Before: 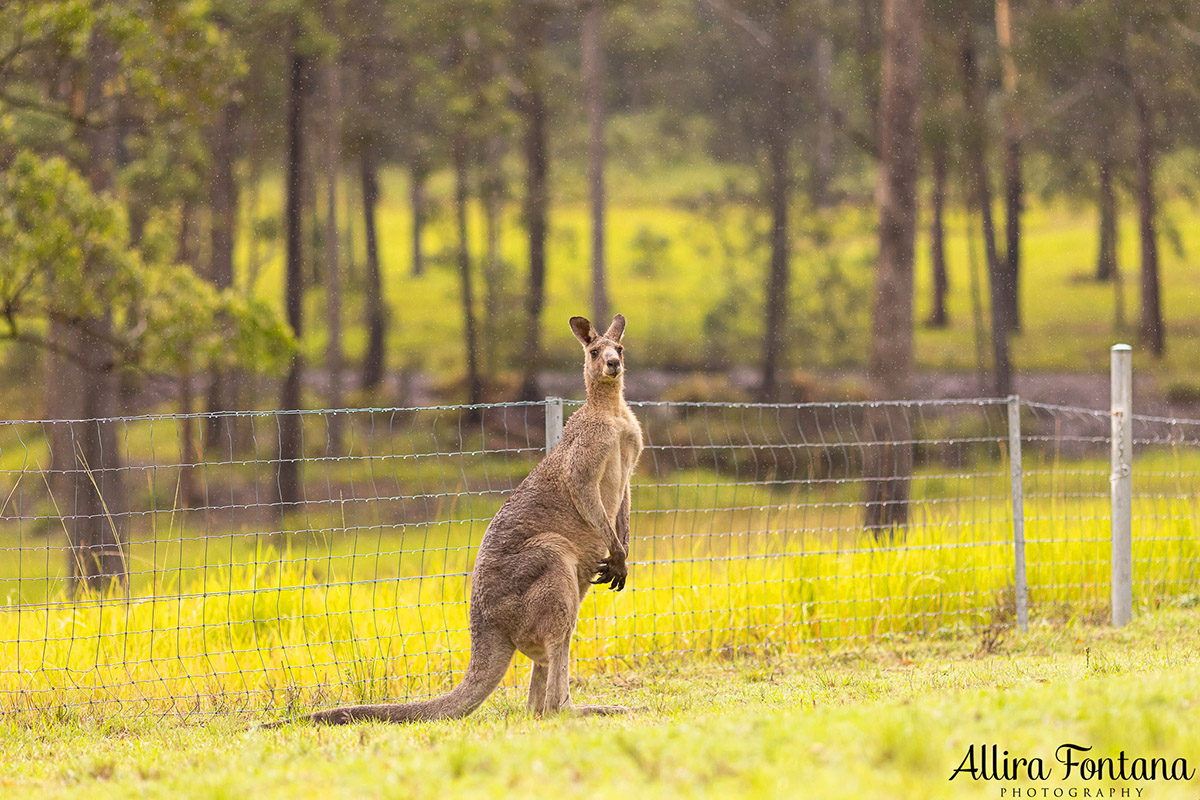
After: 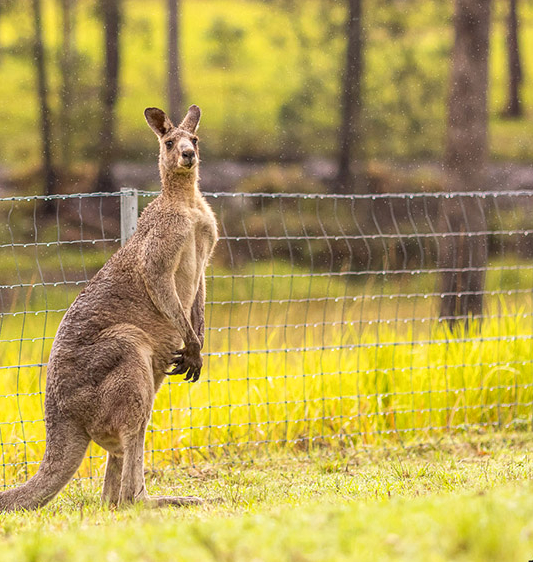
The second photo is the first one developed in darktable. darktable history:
crop: left 35.432%, top 26.233%, right 20.145%, bottom 3.432%
local contrast: on, module defaults
